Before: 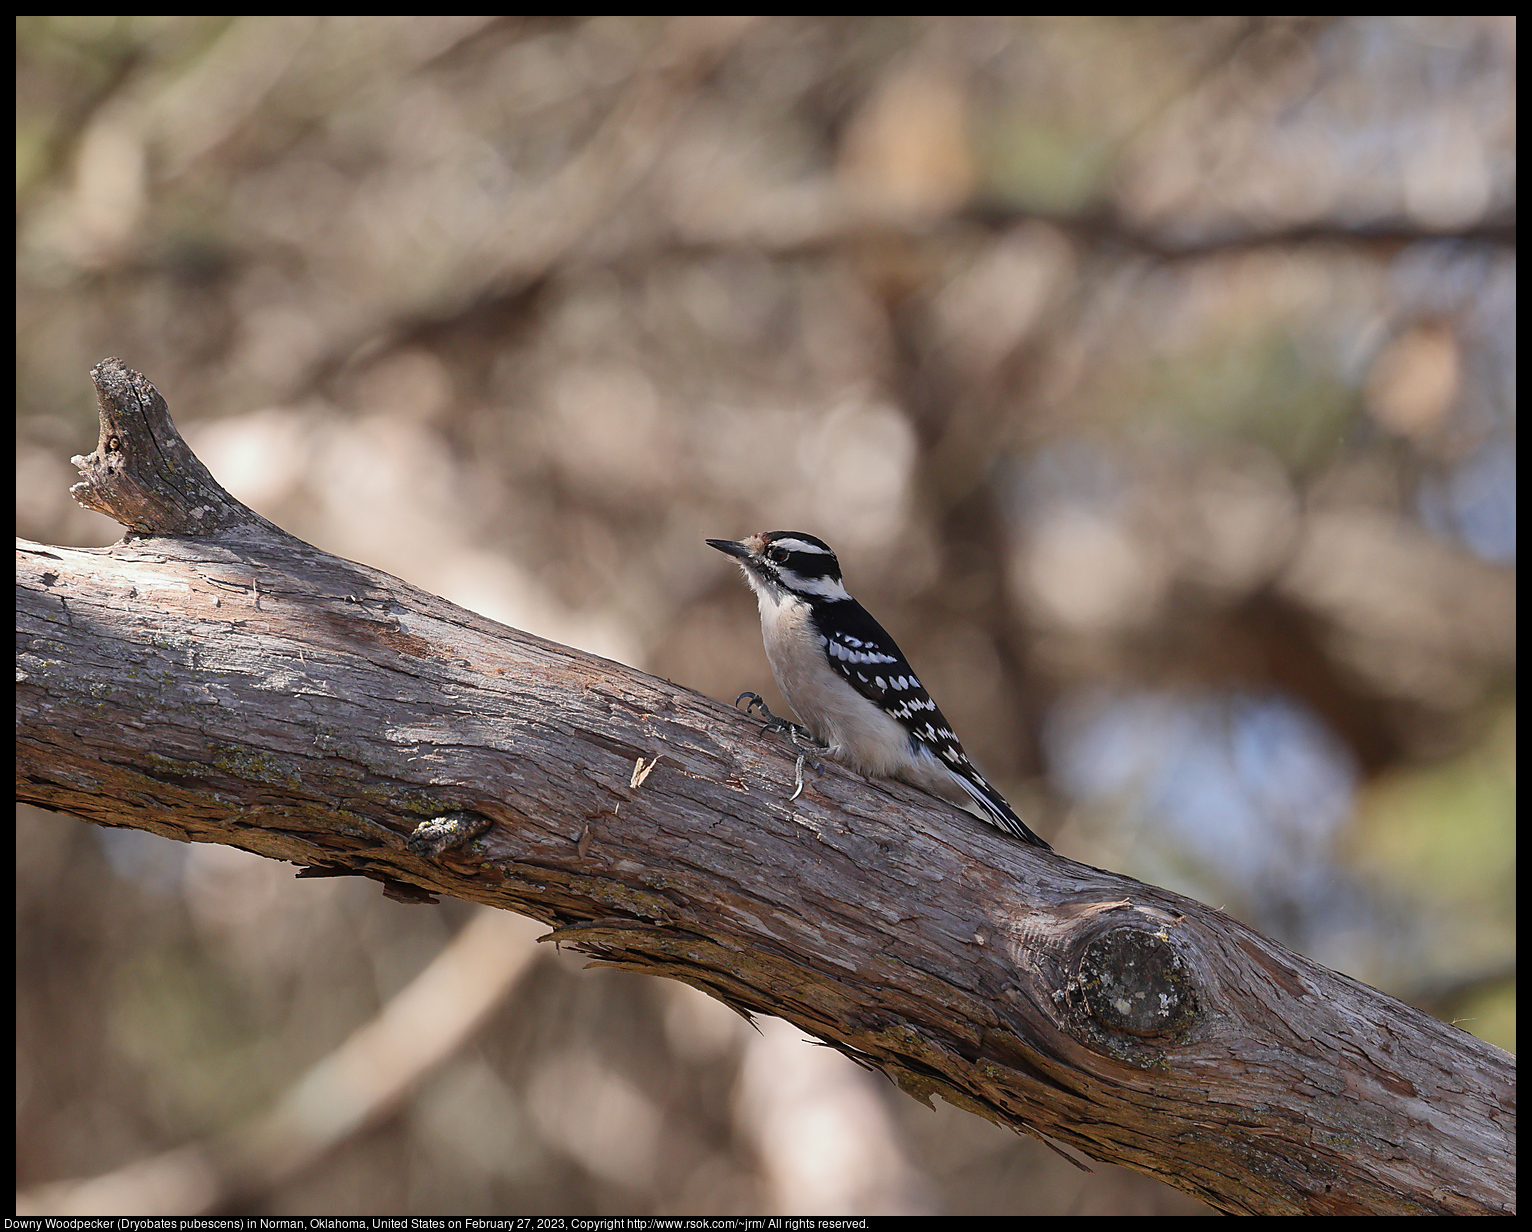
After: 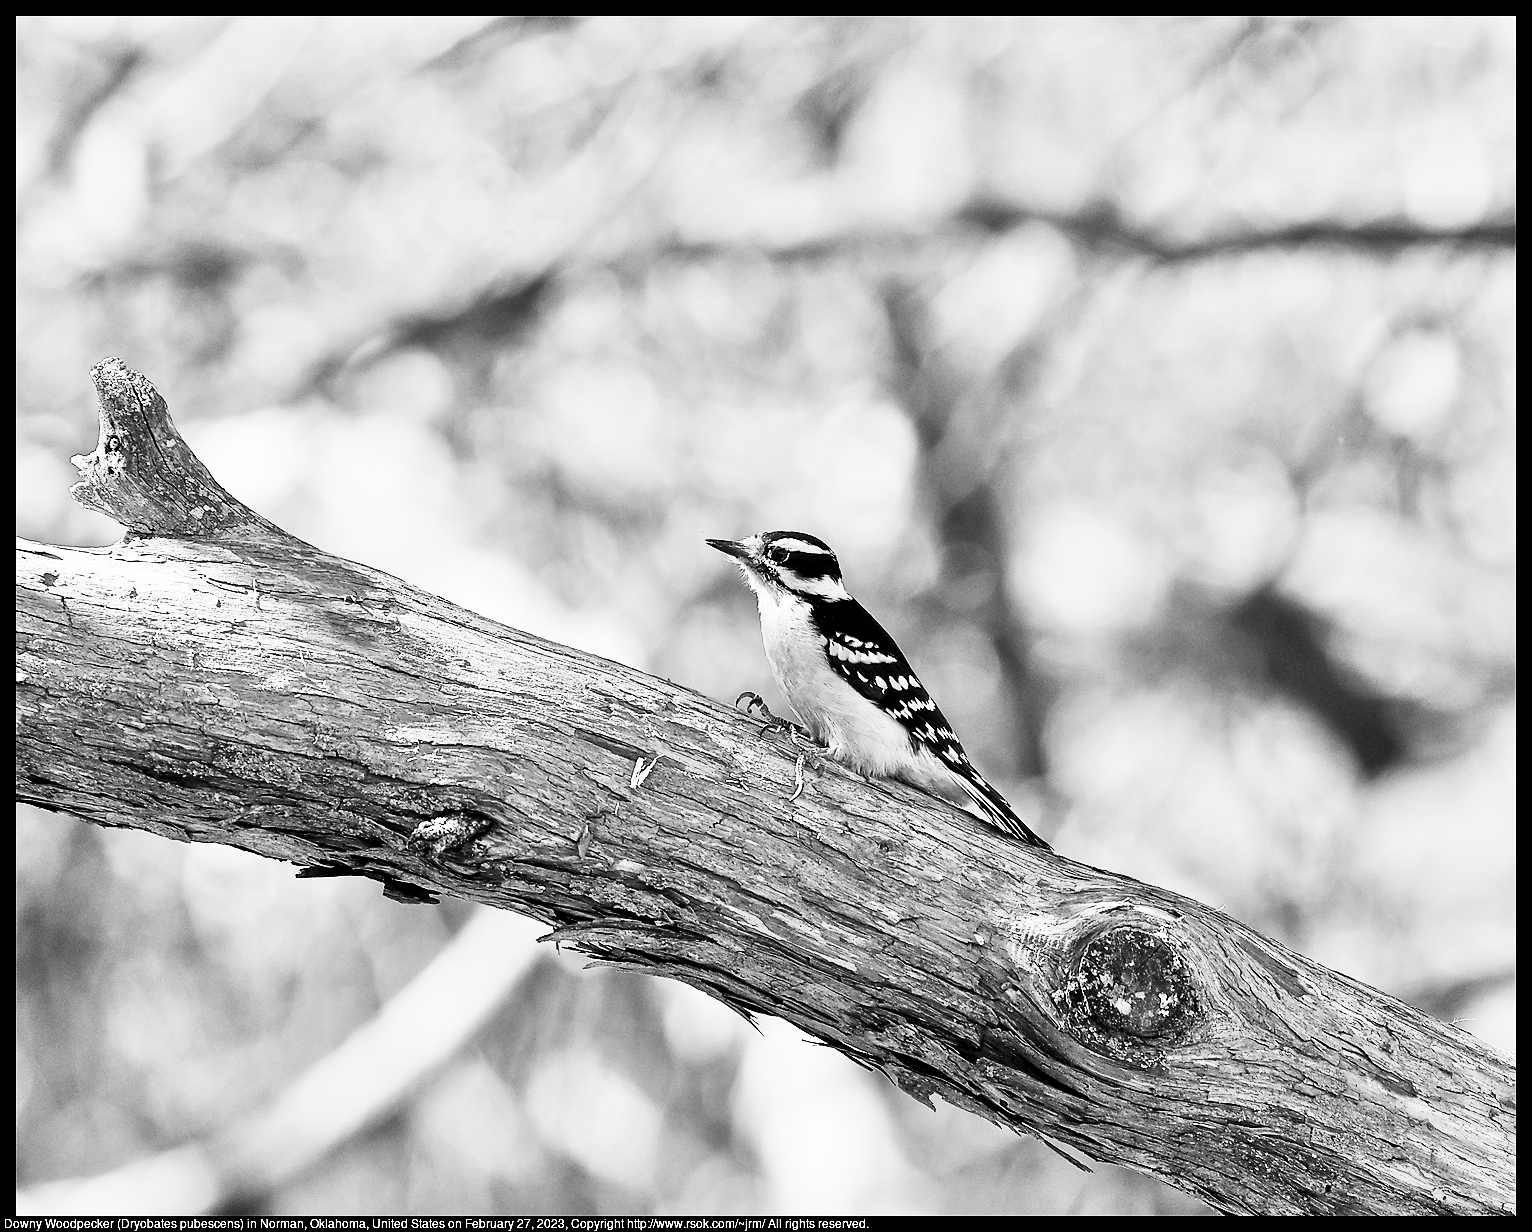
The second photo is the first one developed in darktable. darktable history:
contrast brightness saturation: contrast 0.53, brightness 0.47, saturation -1
levels: levels [0.116, 0.574, 1]
sharpen: radius 0.969, amount 0.604
tone equalizer: -7 EV 0.15 EV, -6 EV 0.6 EV, -5 EV 1.15 EV, -4 EV 1.33 EV, -3 EV 1.15 EV, -2 EV 0.6 EV, -1 EV 0.15 EV, mask exposure compensation -0.5 EV
